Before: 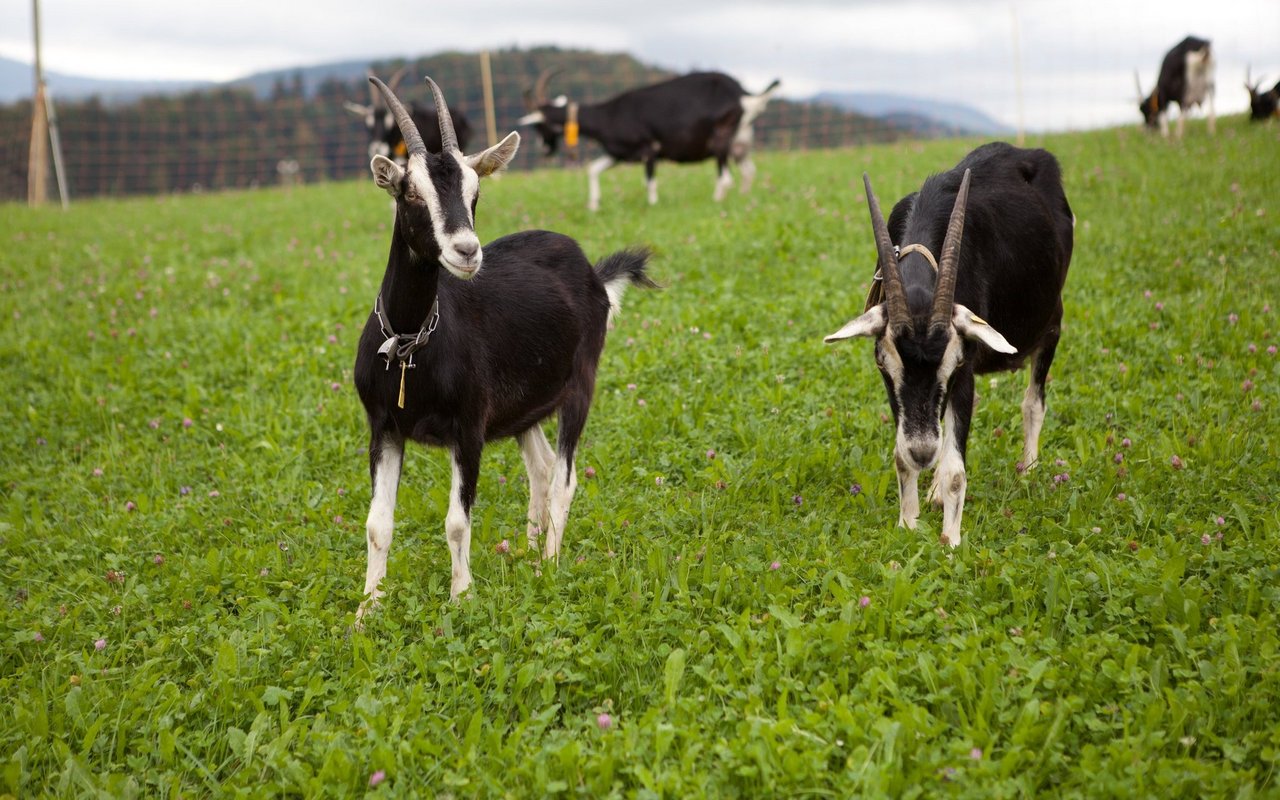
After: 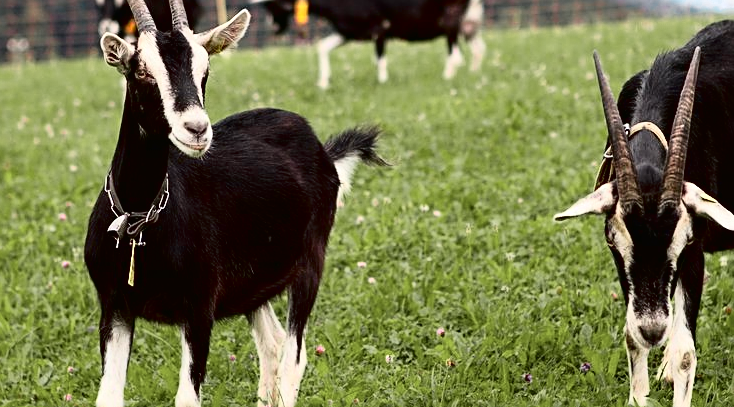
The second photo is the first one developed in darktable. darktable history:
tone curve: curves: ch0 [(0.016, 0.011) (0.094, 0.016) (0.469, 0.508) (0.721, 0.862) (1, 1)], color space Lab, independent channels, preserve colors none
color zones: curves: ch0 [(0, 0.533) (0.126, 0.533) (0.234, 0.533) (0.368, 0.357) (0.5, 0.5) (0.625, 0.5) (0.74, 0.637) (0.875, 0.5)]; ch1 [(0.004, 0.708) (0.129, 0.662) (0.25, 0.5) (0.375, 0.331) (0.496, 0.396) (0.625, 0.649) (0.739, 0.26) (0.875, 0.5) (1, 0.478)]; ch2 [(0, 0.409) (0.132, 0.403) (0.236, 0.558) (0.379, 0.448) (0.5, 0.5) (0.625, 0.5) (0.691, 0.39) (0.875, 0.5)]
sharpen: on, module defaults
crop: left 21.114%, top 15.346%, right 21.533%, bottom 33.692%
